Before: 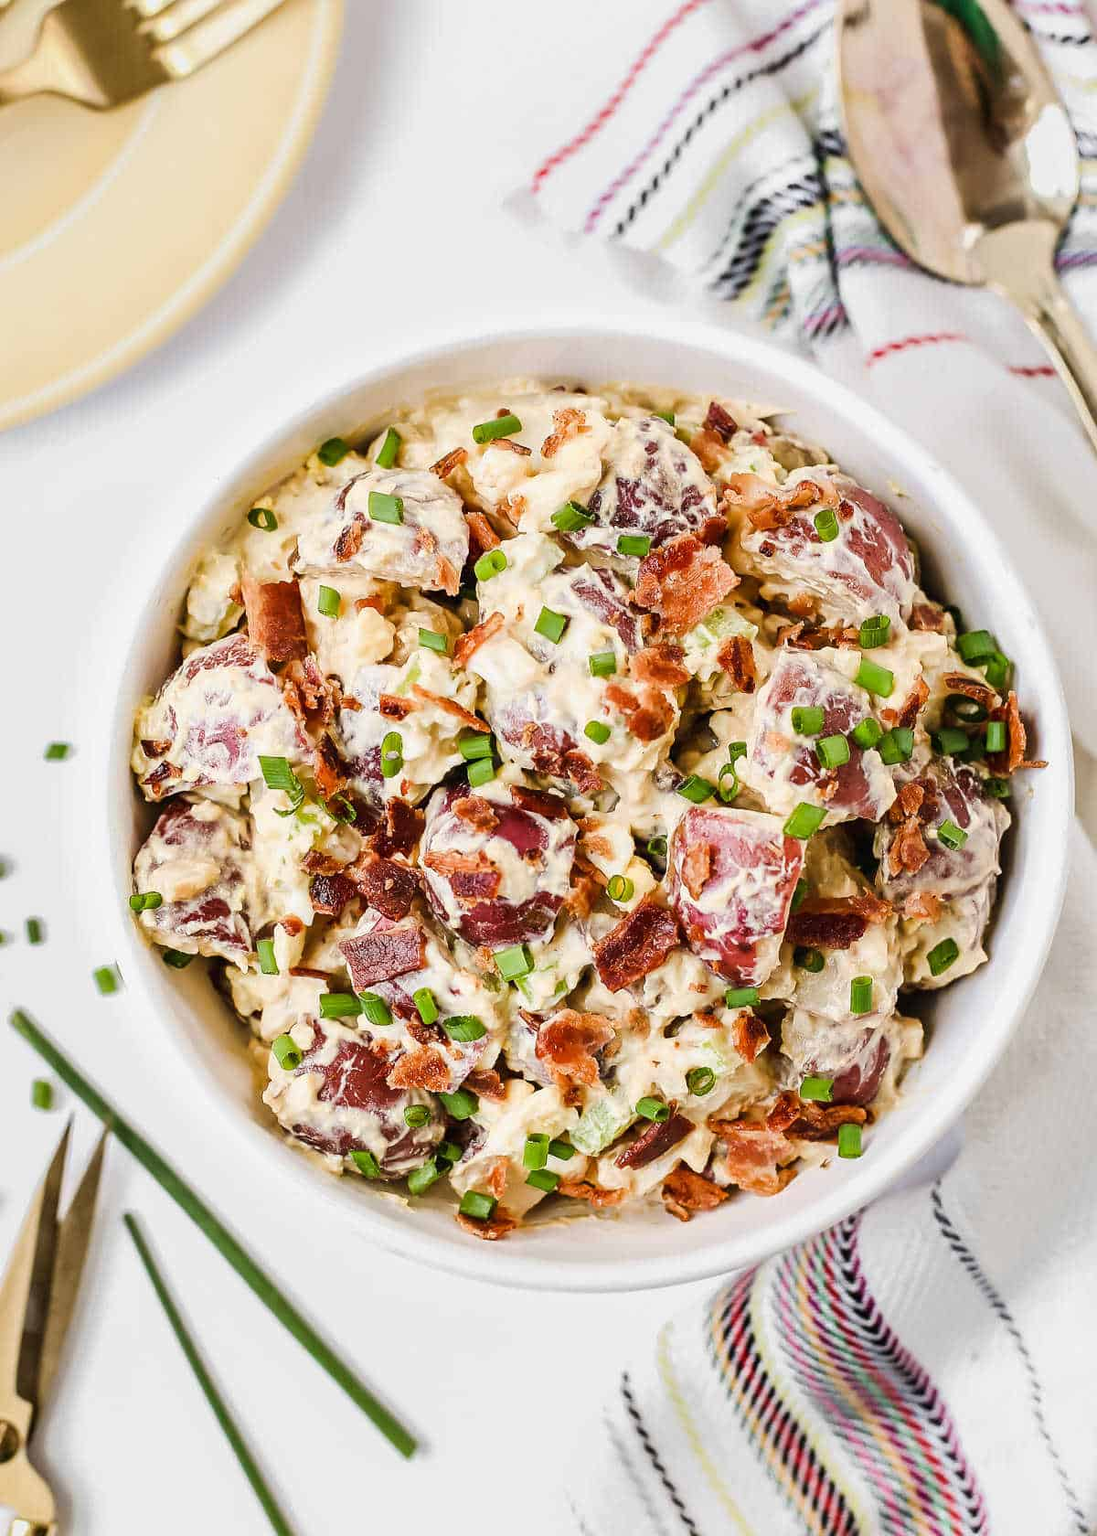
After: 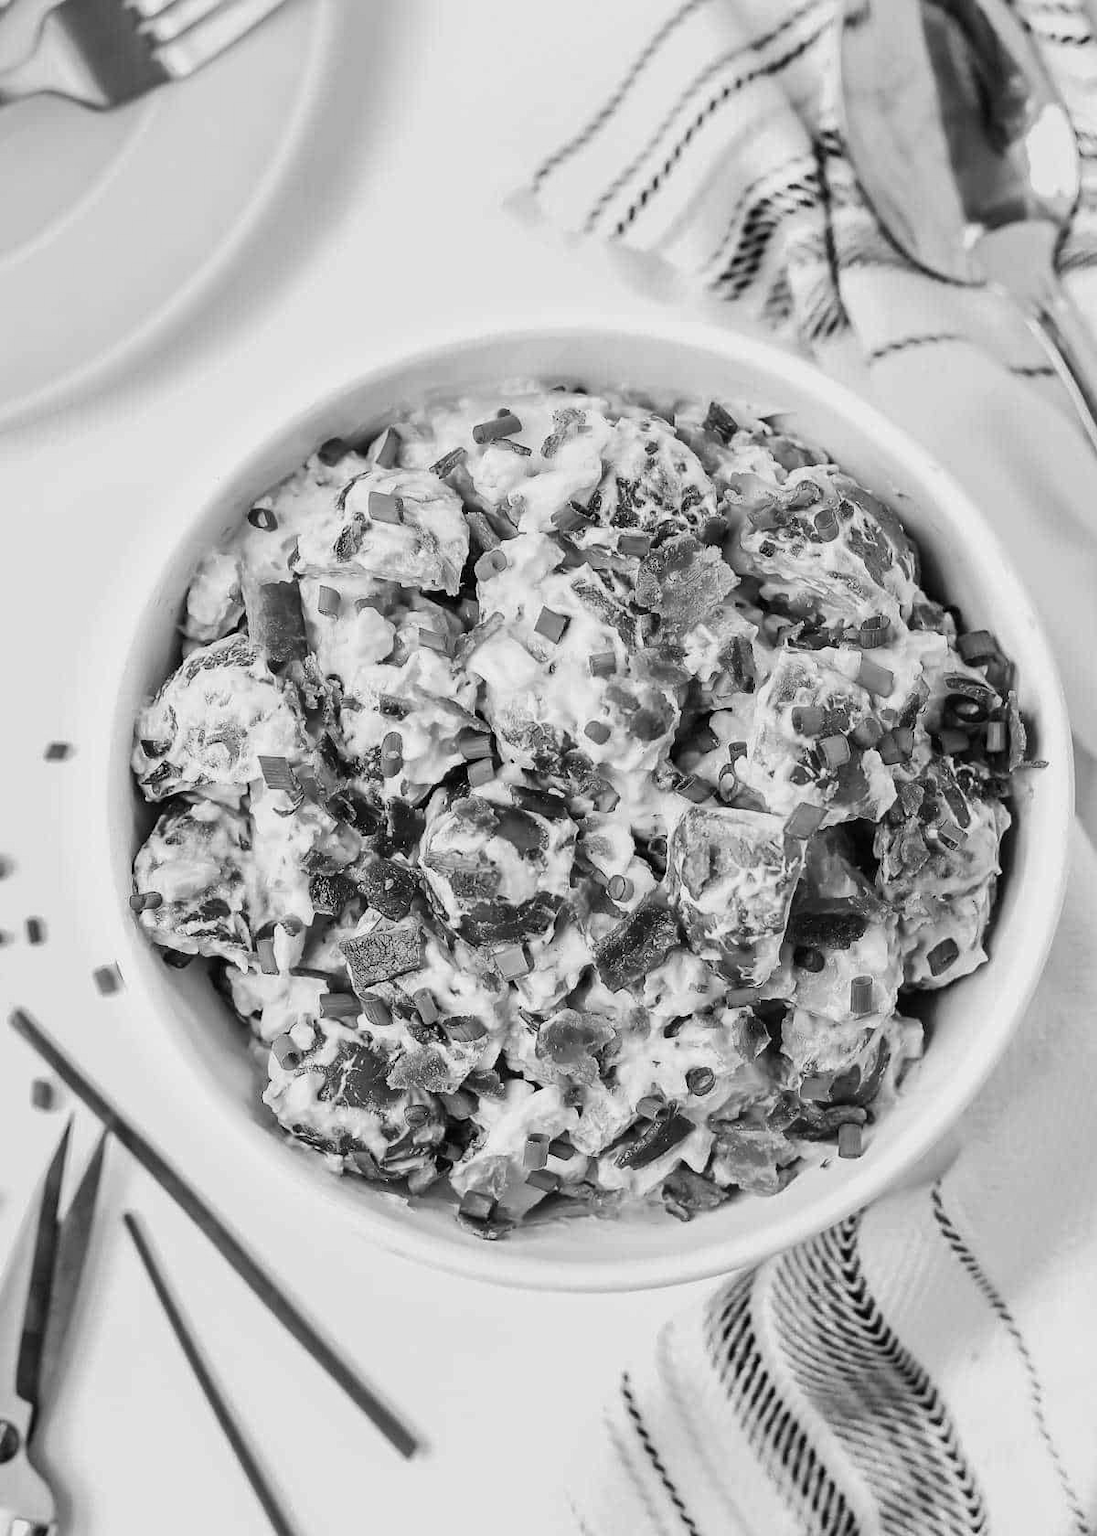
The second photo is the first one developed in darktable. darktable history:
color calibration: output gray [0.267, 0.423, 0.267, 0], illuminant same as pipeline (D50), adaptation XYZ, x 0.345, y 0.358, temperature 5013.14 K
